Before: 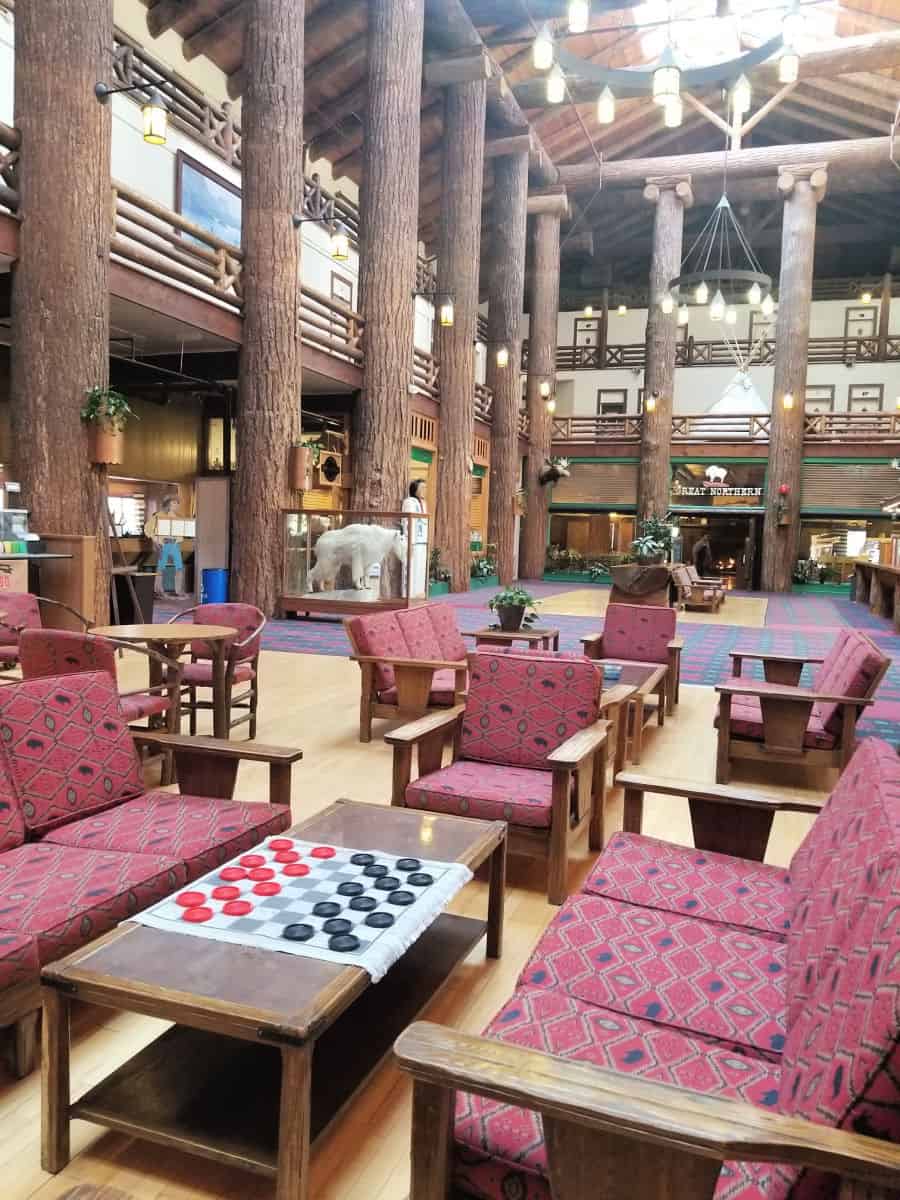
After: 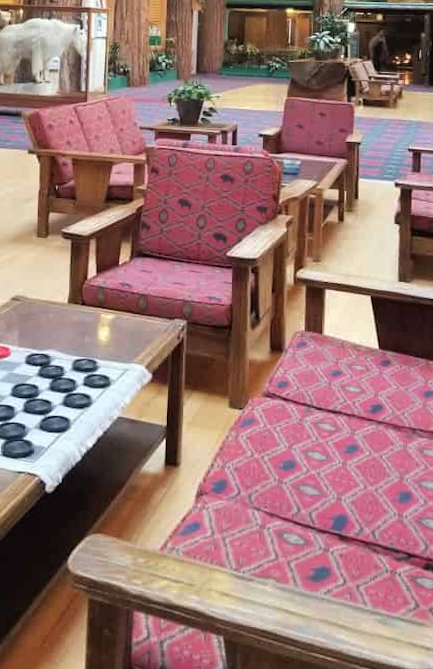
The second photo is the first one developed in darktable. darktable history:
crop: left 34.479%, top 38.822%, right 13.718%, bottom 5.172%
rotate and perspective: rotation 0.215°, lens shift (vertical) -0.139, crop left 0.069, crop right 0.939, crop top 0.002, crop bottom 0.996
